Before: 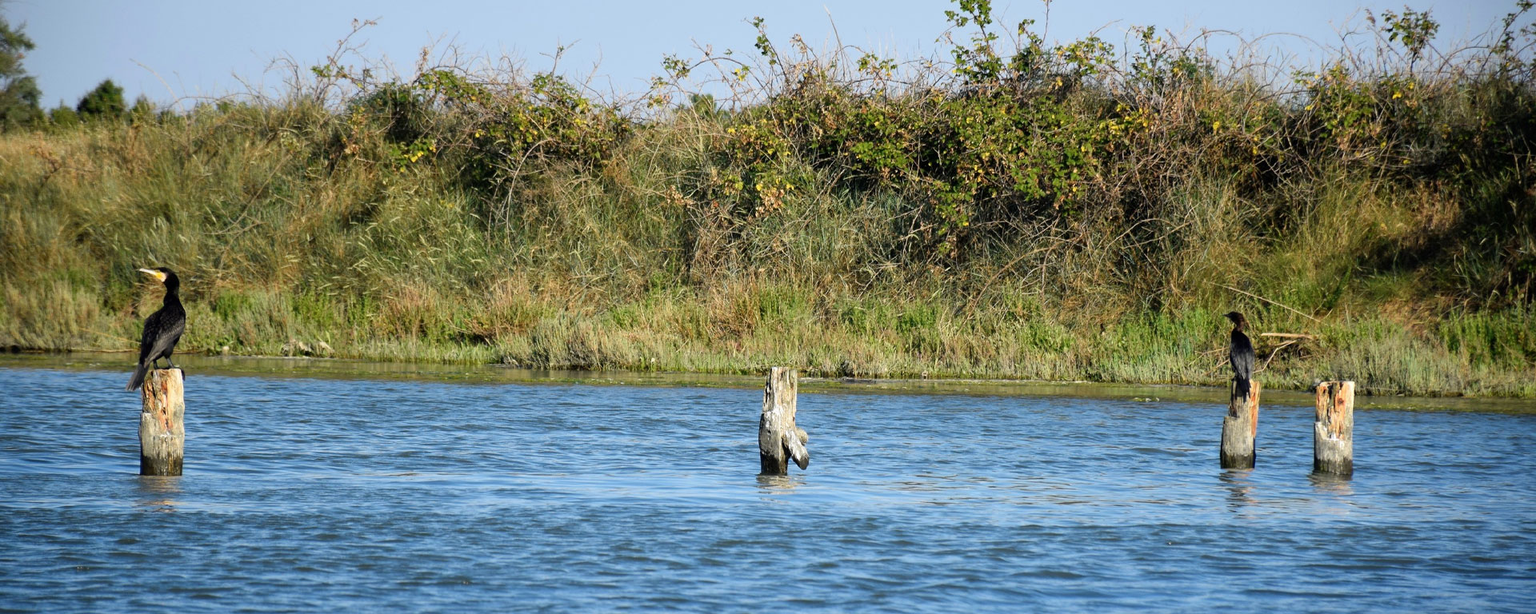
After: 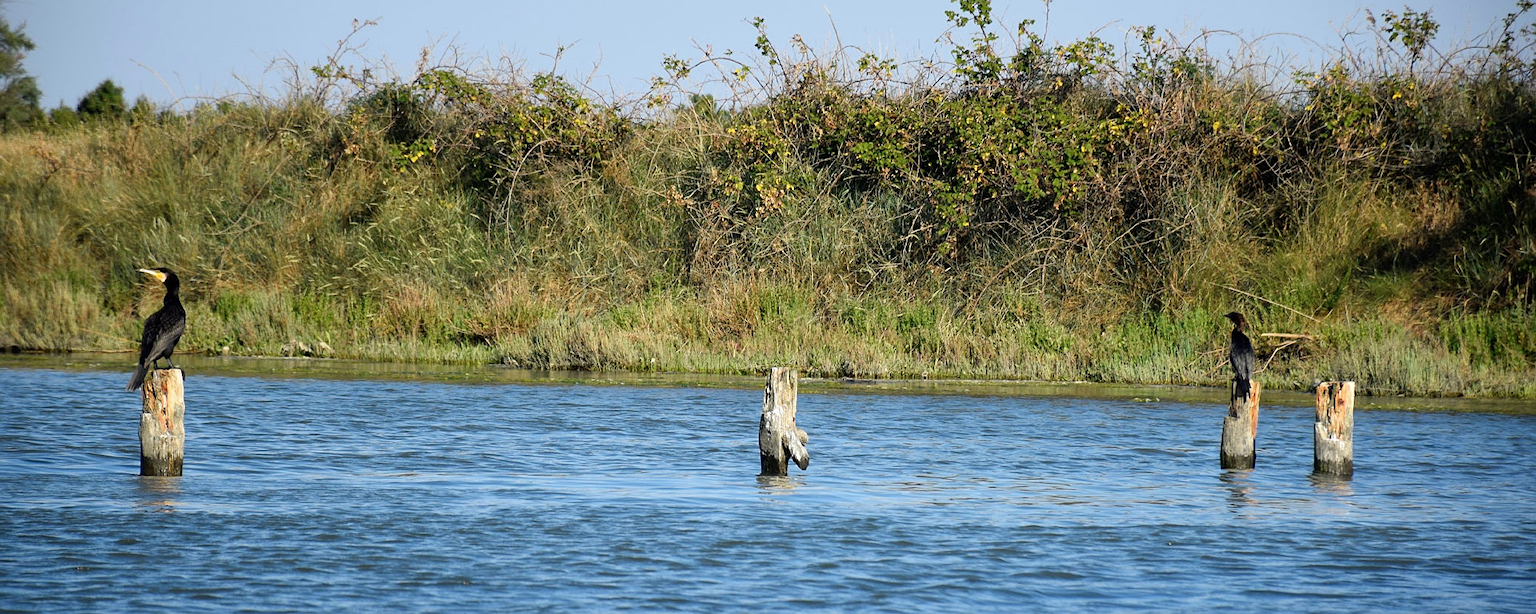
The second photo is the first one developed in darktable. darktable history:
white balance: emerald 1
sharpen: radius 1.272, amount 0.305, threshold 0
